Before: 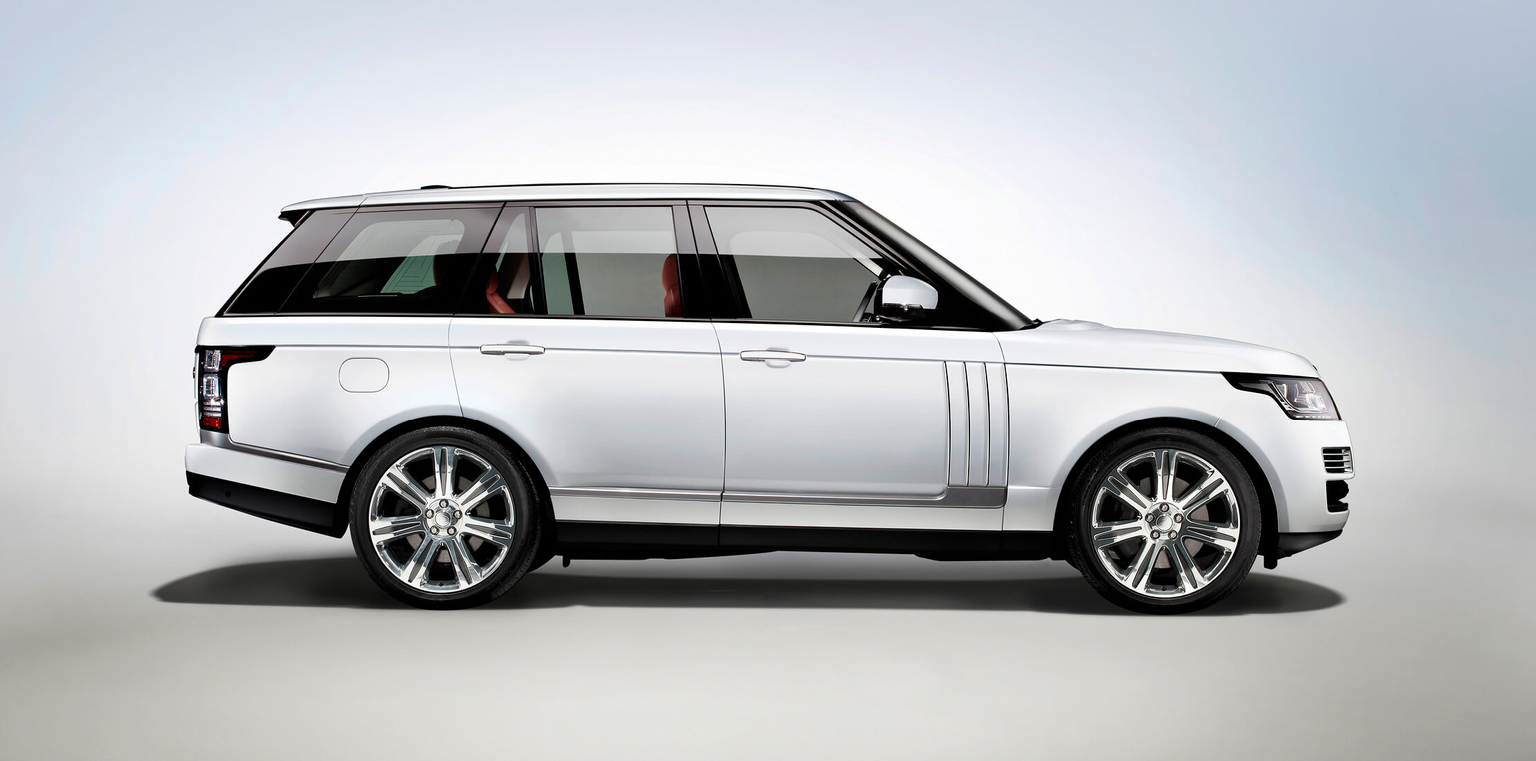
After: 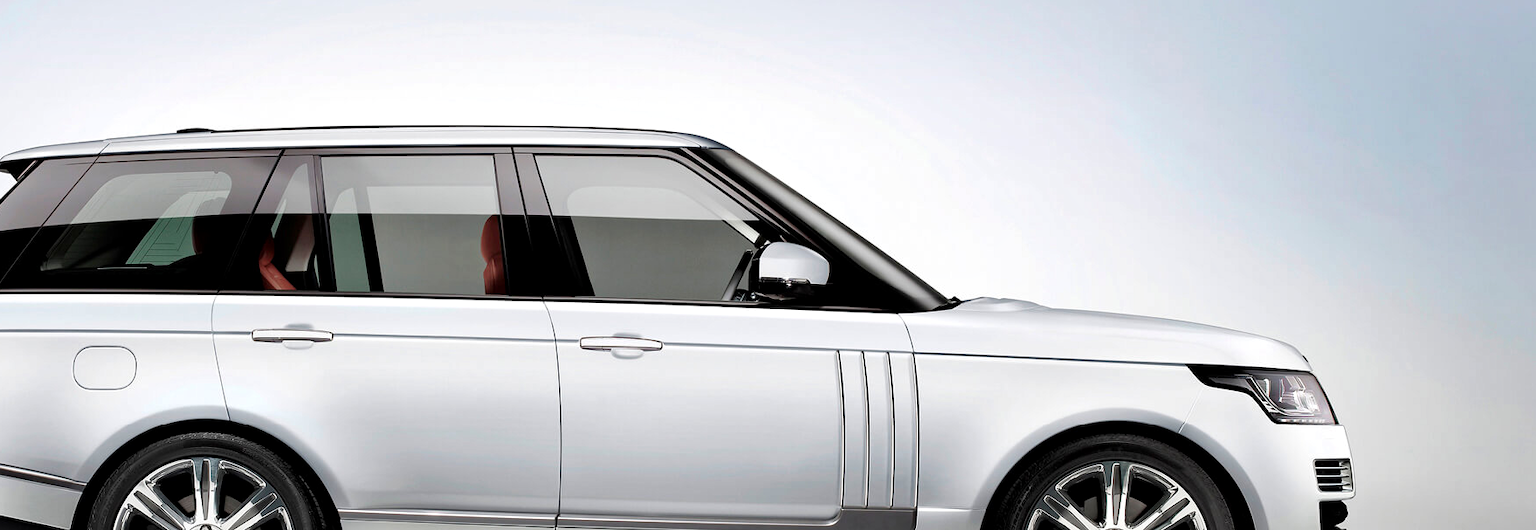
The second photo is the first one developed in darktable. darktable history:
local contrast: mode bilateral grid, contrast 20, coarseness 49, detail 132%, midtone range 0.2
crop: left 18.299%, top 11.09%, right 2.457%, bottom 33.551%
color correction: highlights b* -0.06
